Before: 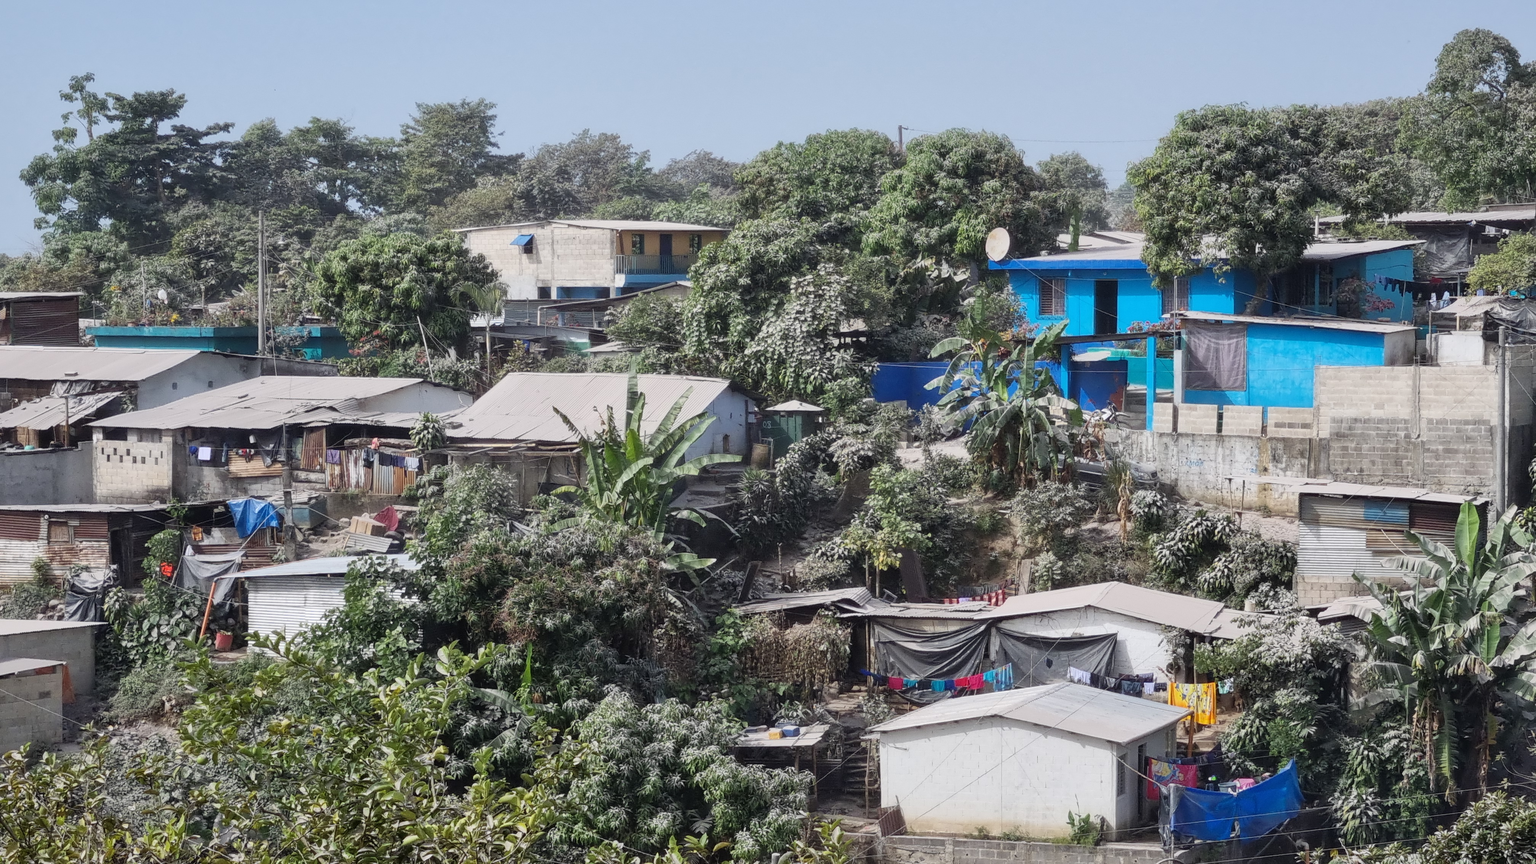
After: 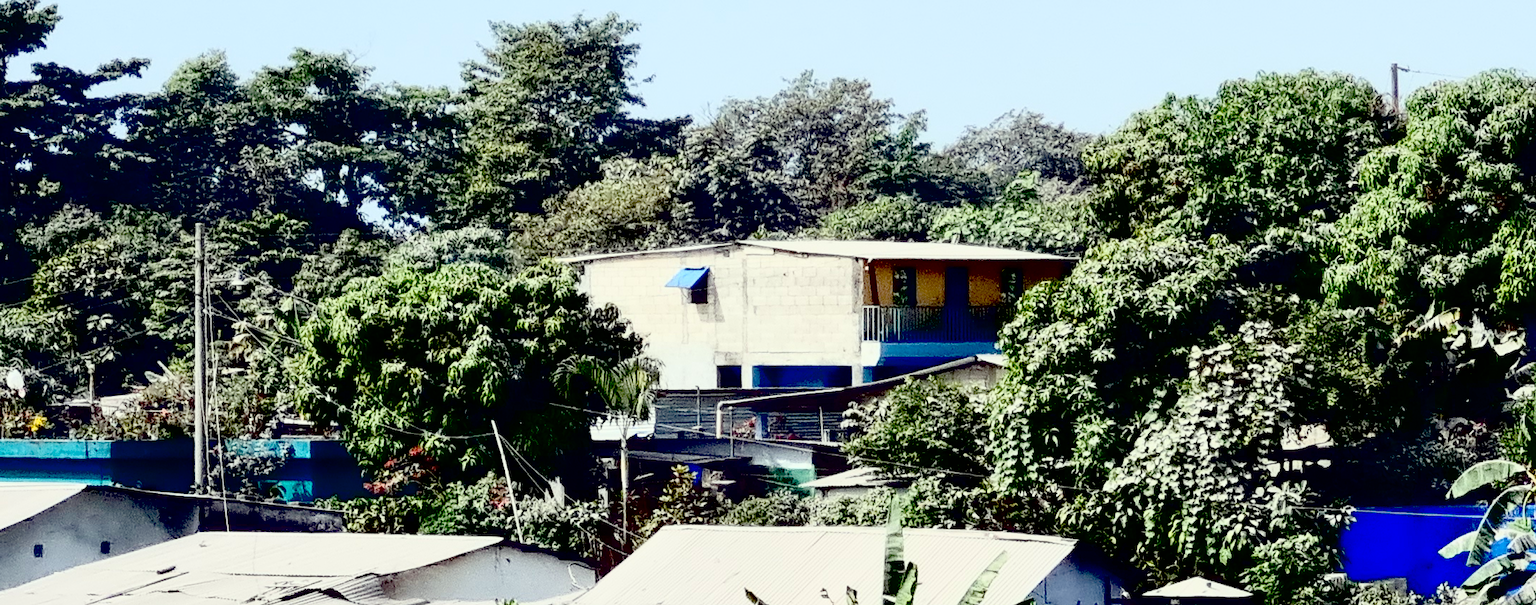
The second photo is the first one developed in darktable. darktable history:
exposure: black level correction 0.098, exposure -0.09 EV, compensate exposure bias true, compensate highlight preservation false
color correction: highlights a* -4.47, highlights b* 6.3
crop: left 10.054%, top 10.616%, right 36.427%, bottom 51.846%
contrast brightness saturation: contrast 0.375, brightness 0.544
